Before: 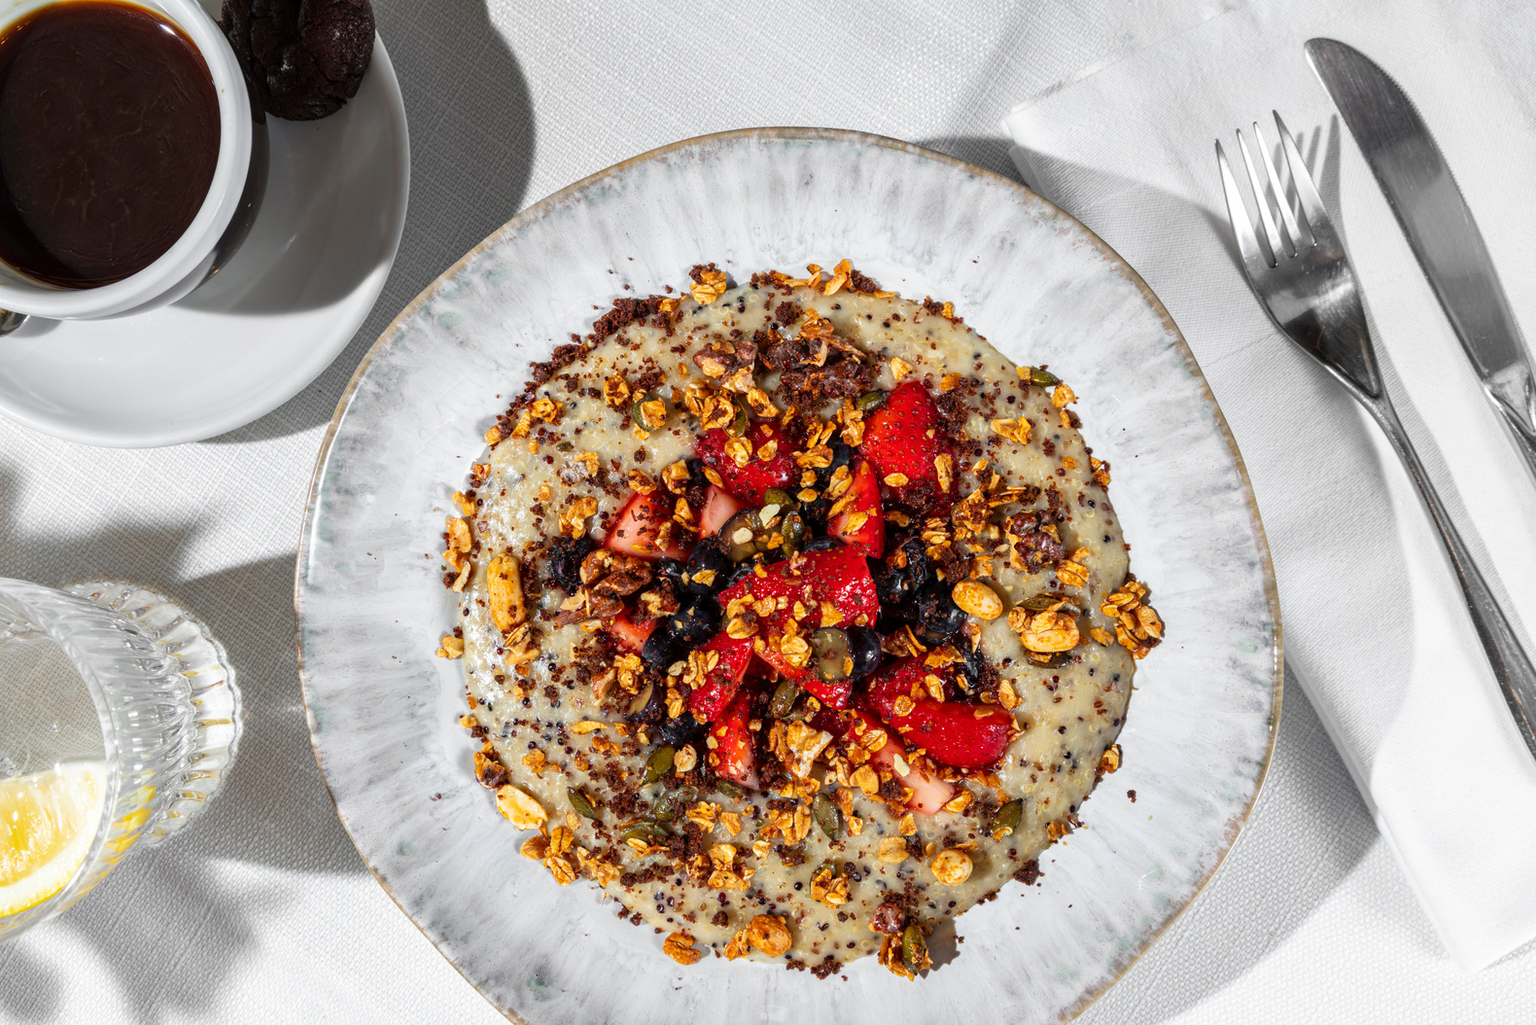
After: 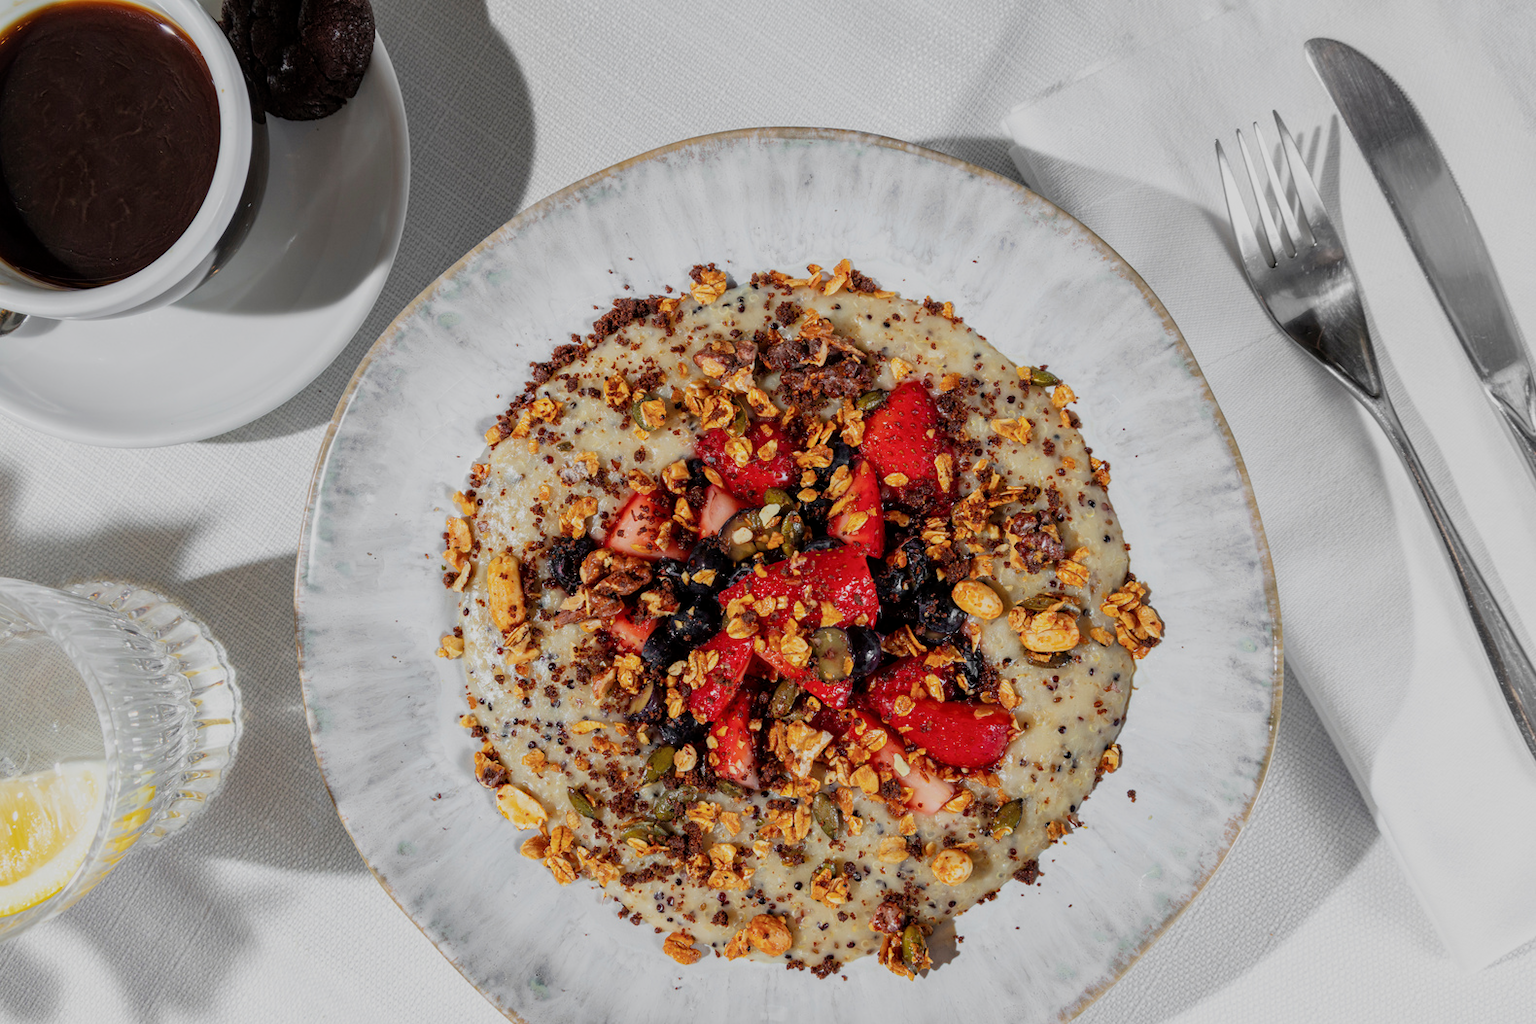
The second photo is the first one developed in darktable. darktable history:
filmic rgb: middle gray luminance 18.25%, black relative exposure -10.48 EV, white relative exposure 3.4 EV, threshold 2.97 EV, target black luminance 0%, hardness 6.01, latitude 98.93%, contrast 0.845, shadows ↔ highlights balance 0.514%, enable highlight reconstruction true
